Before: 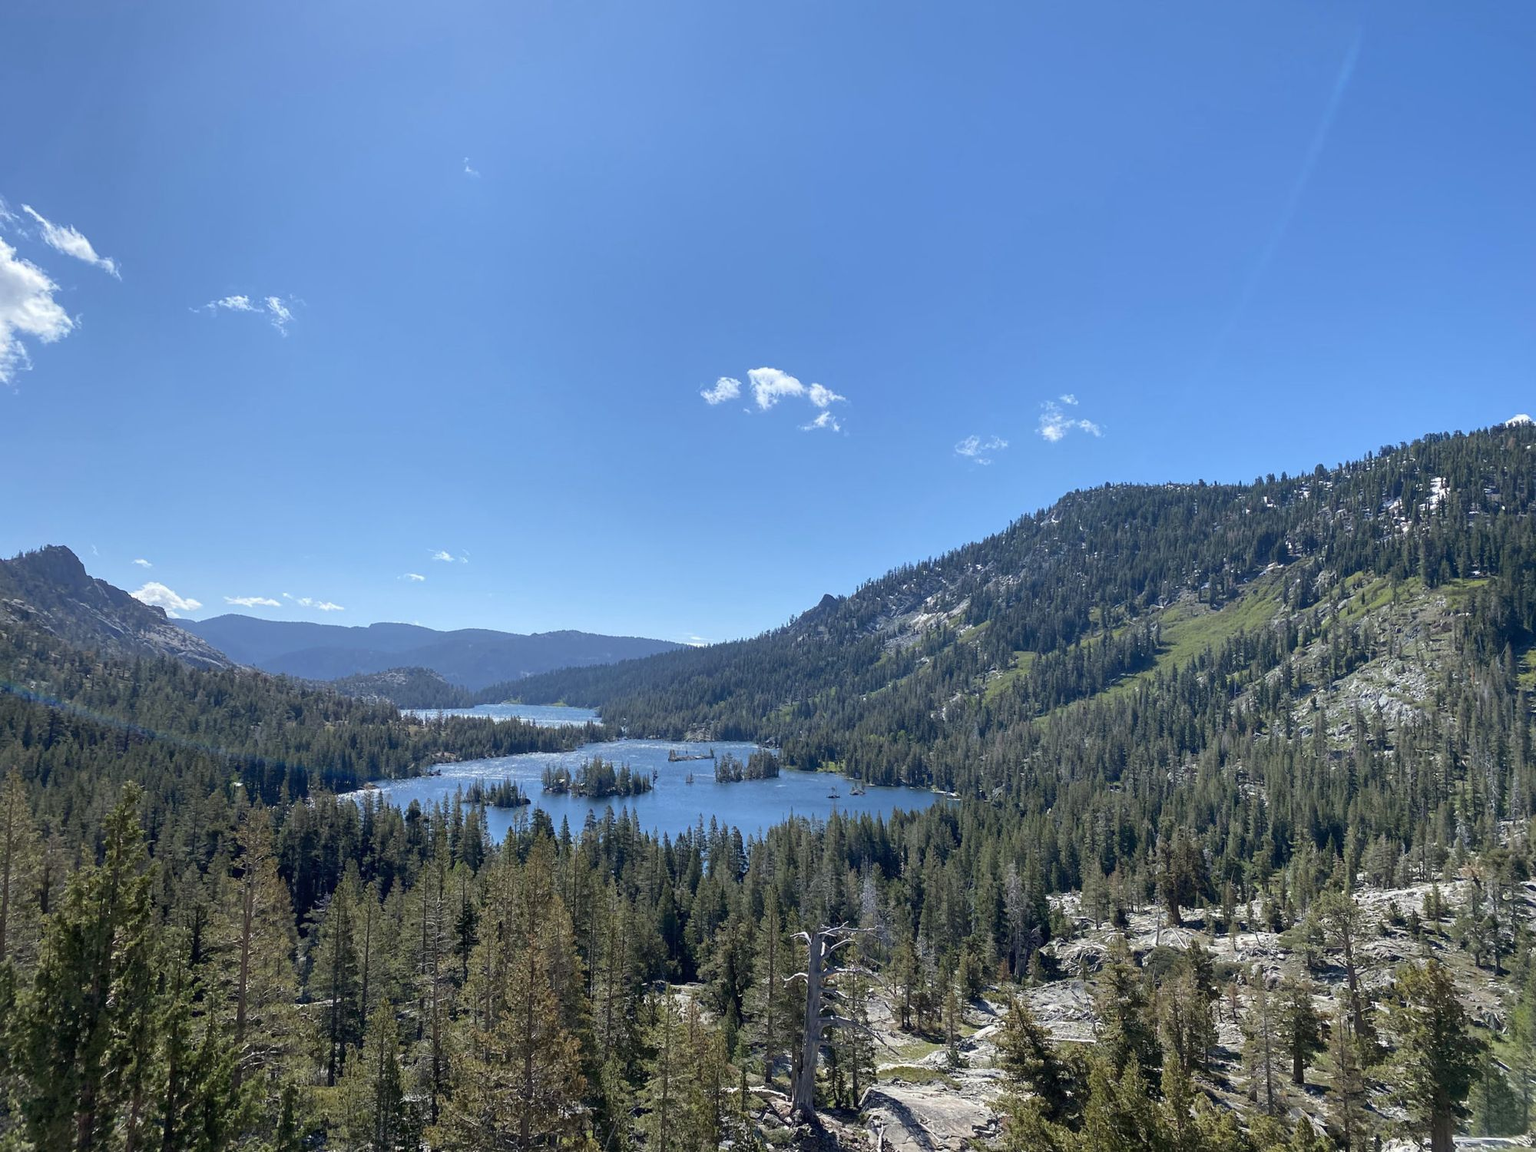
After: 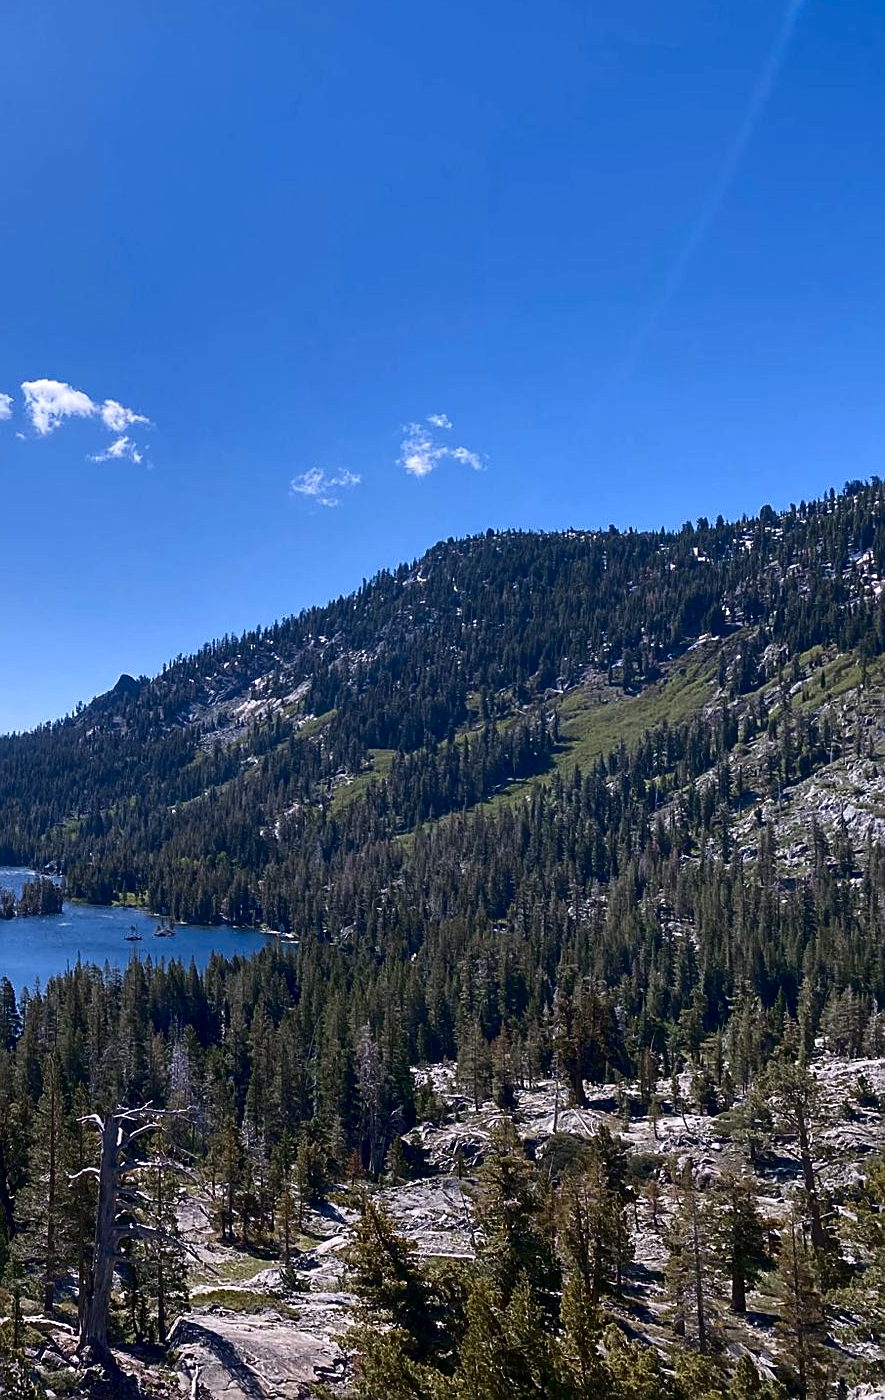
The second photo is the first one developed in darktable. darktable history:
contrast brightness saturation: contrast 0.13, brightness -0.24, saturation 0.14
sharpen: on, module defaults
crop: left 47.628%, top 6.643%, right 7.874%
white balance: red 1.05, blue 1.072
color zones: curves: ch0 [(0.11, 0.396) (0.195, 0.36) (0.25, 0.5) (0.303, 0.412) (0.357, 0.544) (0.75, 0.5) (0.967, 0.328)]; ch1 [(0, 0.468) (0.112, 0.512) (0.202, 0.6) (0.25, 0.5) (0.307, 0.352) (0.357, 0.544) (0.75, 0.5) (0.963, 0.524)]
